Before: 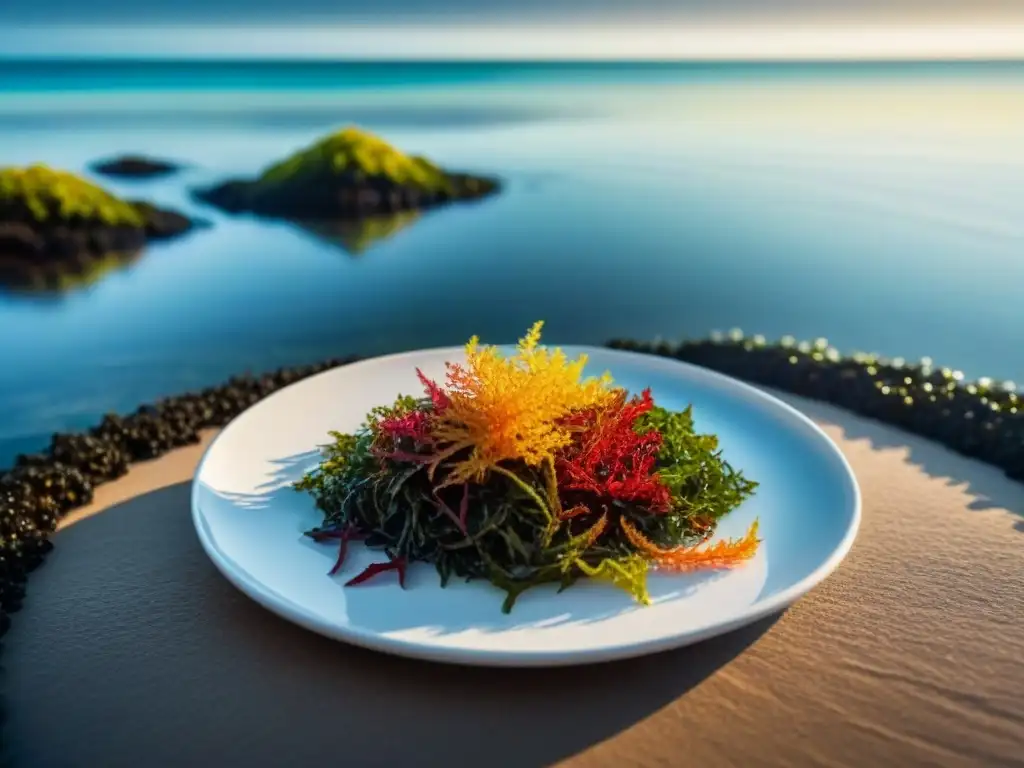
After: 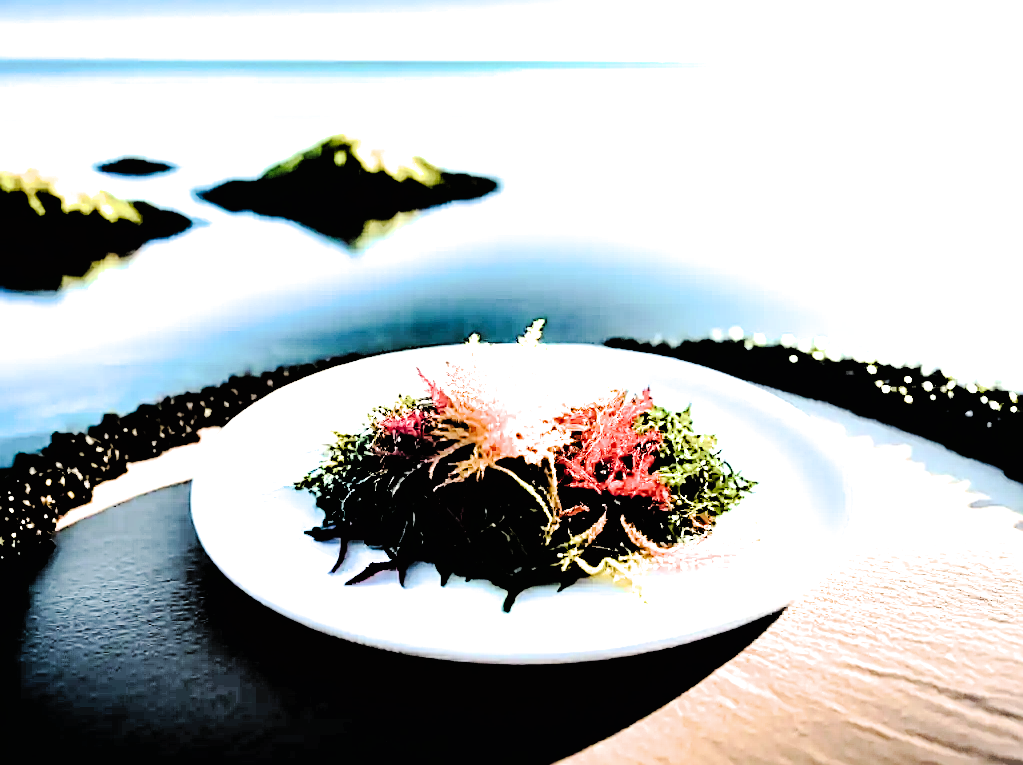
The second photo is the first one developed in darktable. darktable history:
sharpen: radius 1.918
exposure: black level correction 0, exposure 1.098 EV, compensate highlight preservation false
crop: top 0.164%, bottom 0.155%
tone equalizer: -8 EV -0.745 EV, -7 EV -0.685 EV, -6 EV -0.633 EV, -5 EV -0.395 EV, -3 EV 0.391 EV, -2 EV 0.6 EV, -1 EV 0.694 EV, +0 EV 0.746 EV, edges refinement/feathering 500, mask exposure compensation -1.57 EV, preserve details no
filmic rgb: black relative exposure -1.14 EV, white relative exposure 2.07 EV, hardness 1.59, contrast 2.238
tone curve: curves: ch0 [(0, 0) (0.003, 0.012) (0.011, 0.02) (0.025, 0.032) (0.044, 0.046) (0.069, 0.06) (0.1, 0.09) (0.136, 0.133) (0.177, 0.182) (0.224, 0.247) (0.277, 0.316) (0.335, 0.396) (0.399, 0.48) (0.468, 0.568) (0.543, 0.646) (0.623, 0.717) (0.709, 0.777) (0.801, 0.846) (0.898, 0.912) (1, 1)], preserve colors none
